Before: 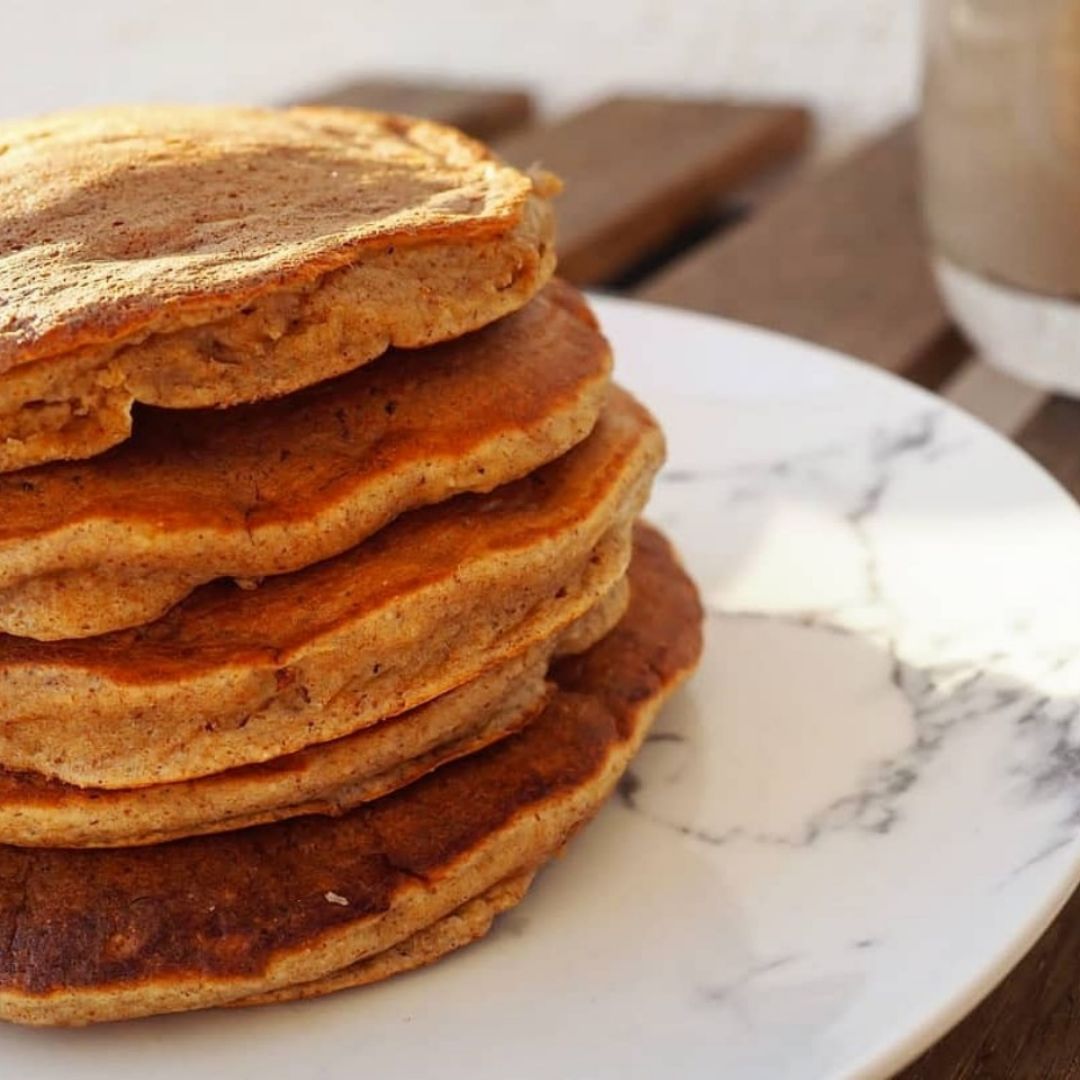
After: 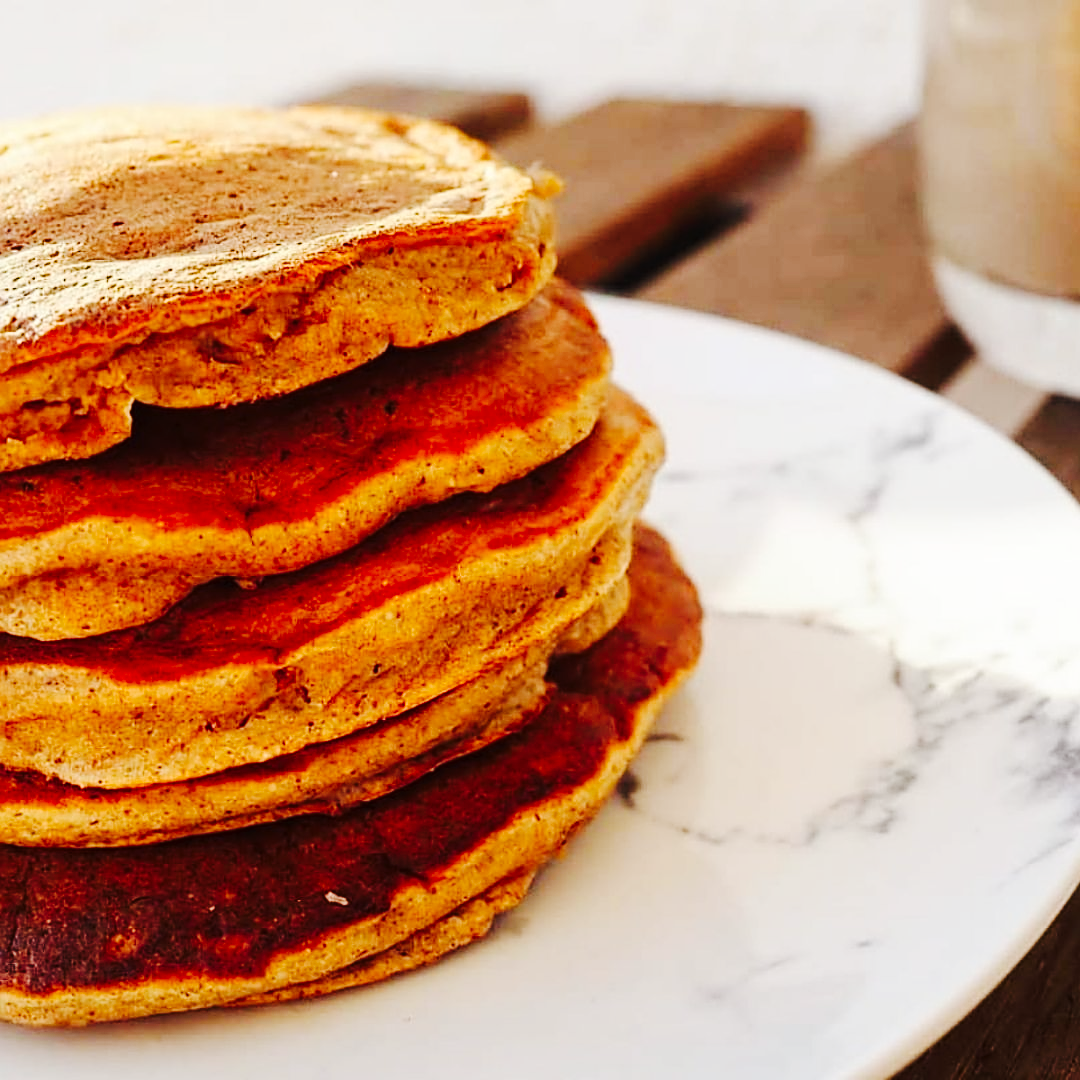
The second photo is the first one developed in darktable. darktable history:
sharpen: on, module defaults
tone curve: curves: ch0 [(0, 0) (0.003, 0.002) (0.011, 0.008) (0.025, 0.017) (0.044, 0.027) (0.069, 0.037) (0.1, 0.052) (0.136, 0.074) (0.177, 0.11) (0.224, 0.155) (0.277, 0.237) (0.335, 0.34) (0.399, 0.467) (0.468, 0.584) (0.543, 0.683) (0.623, 0.762) (0.709, 0.827) (0.801, 0.888) (0.898, 0.947) (1, 1)], preserve colors none
